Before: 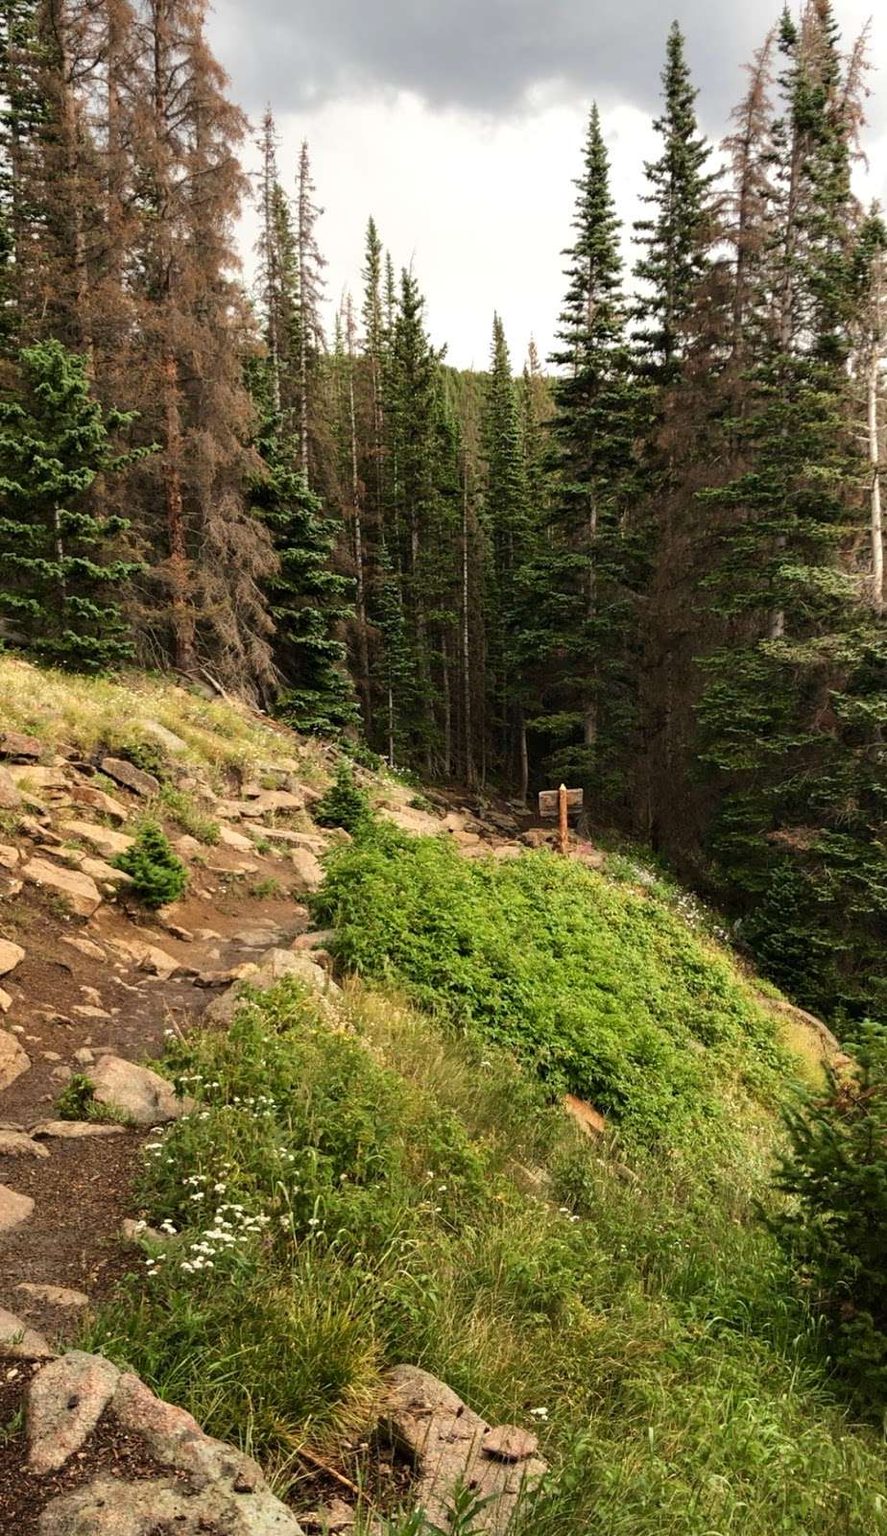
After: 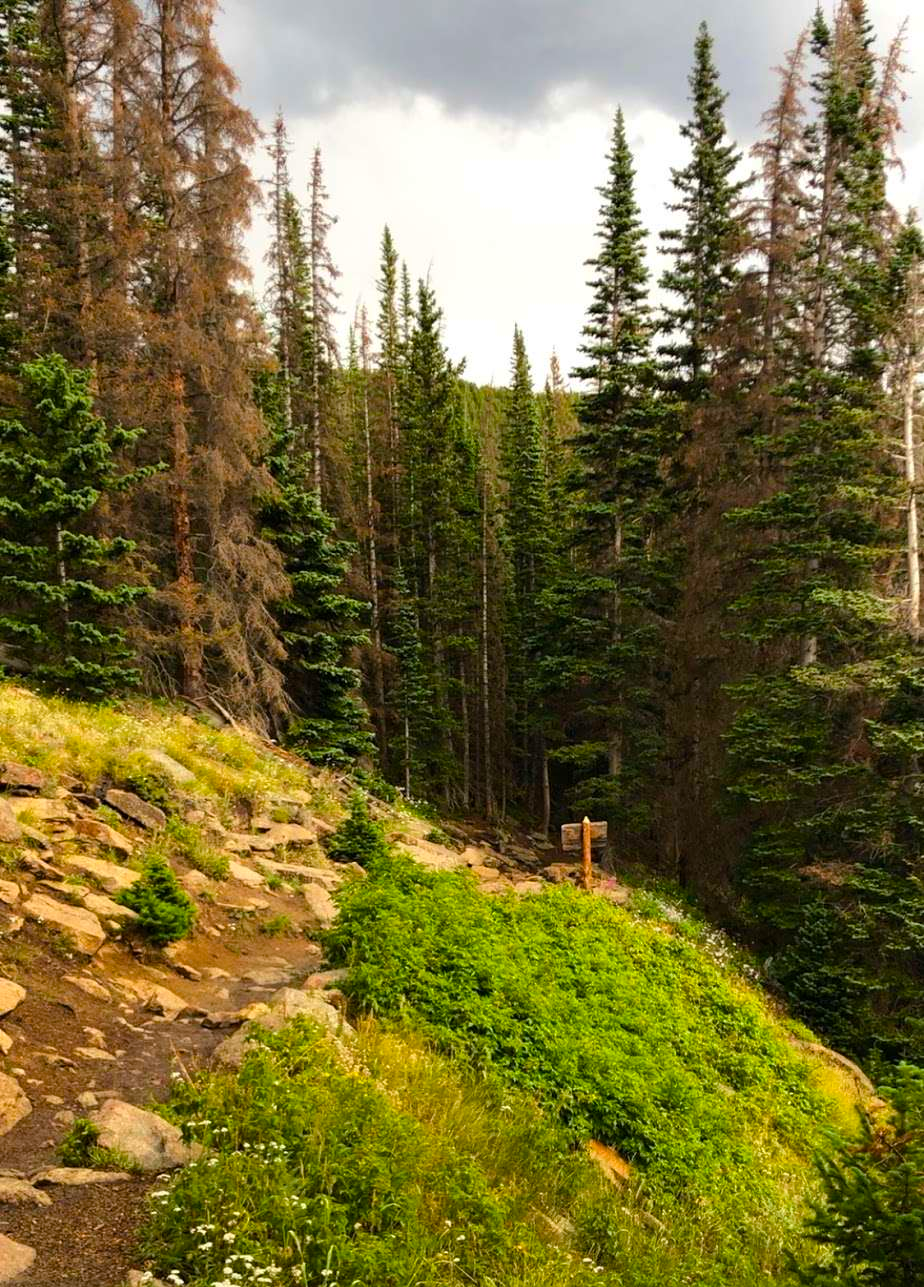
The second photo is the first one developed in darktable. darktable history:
crop: bottom 19.543%
color balance rgb: linear chroma grading › global chroma 14.896%, perceptual saturation grading › global saturation 19.506%, global vibrance 14.45%
